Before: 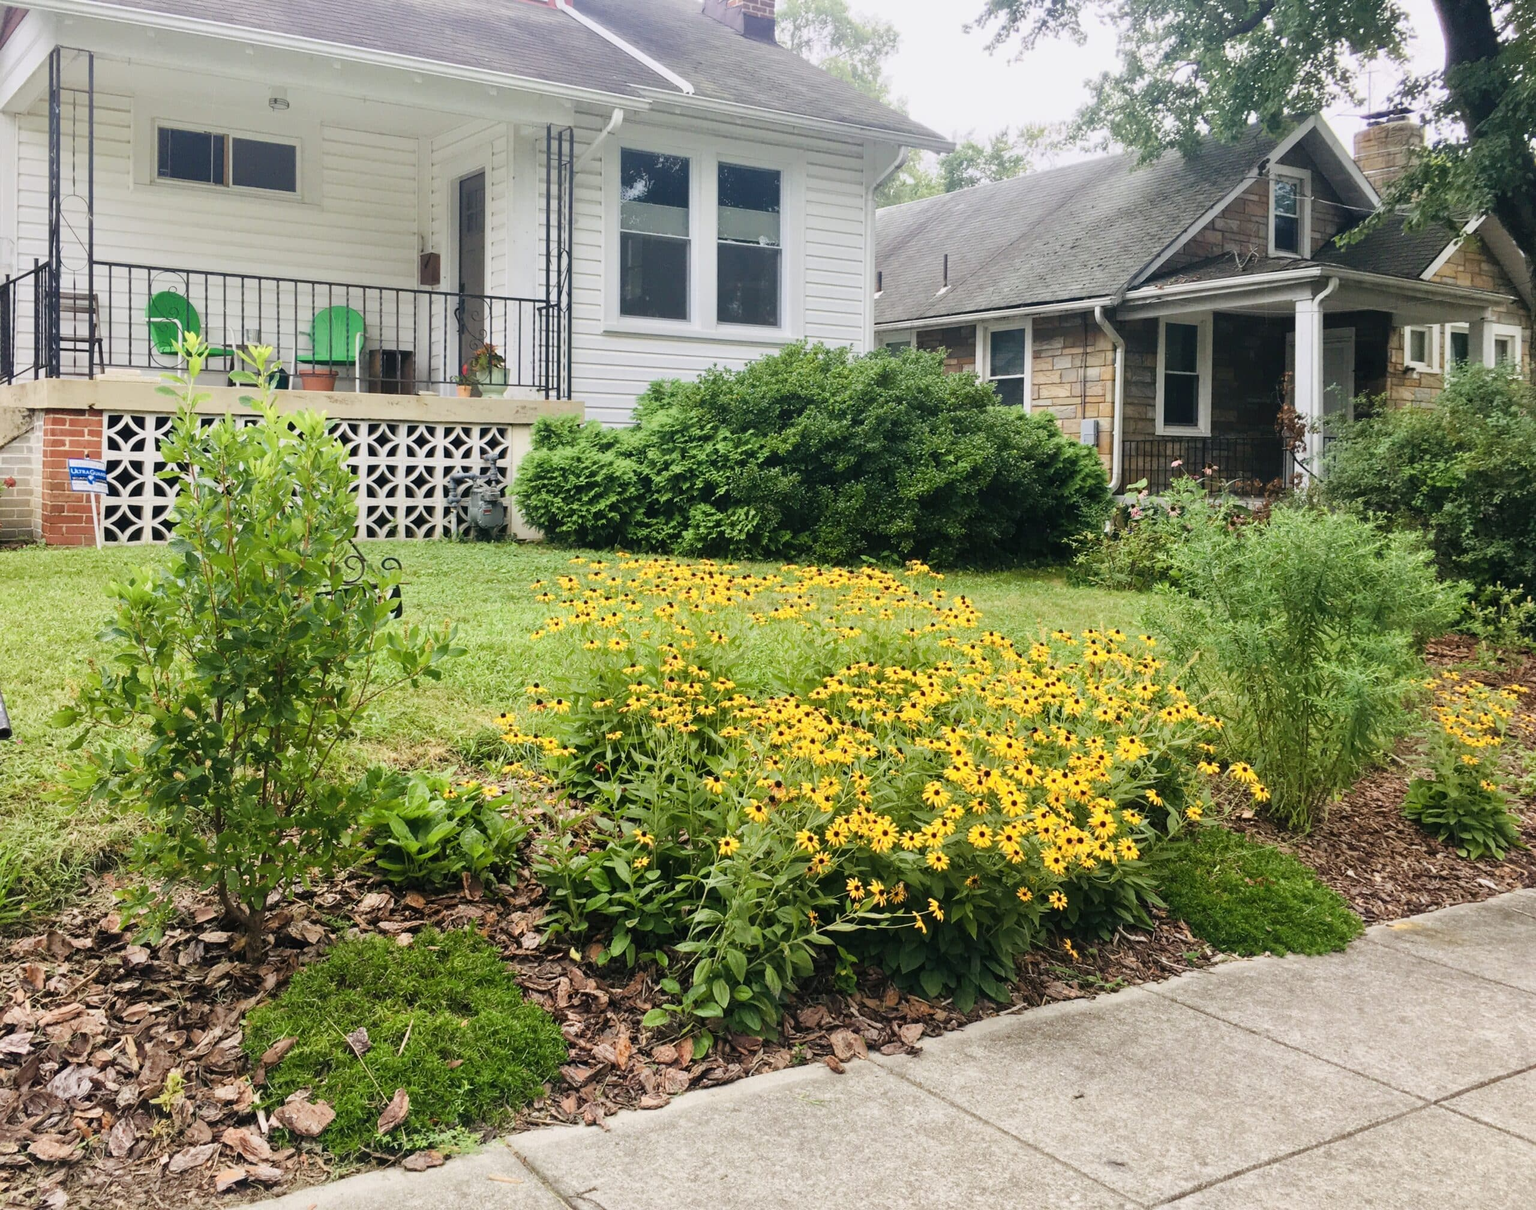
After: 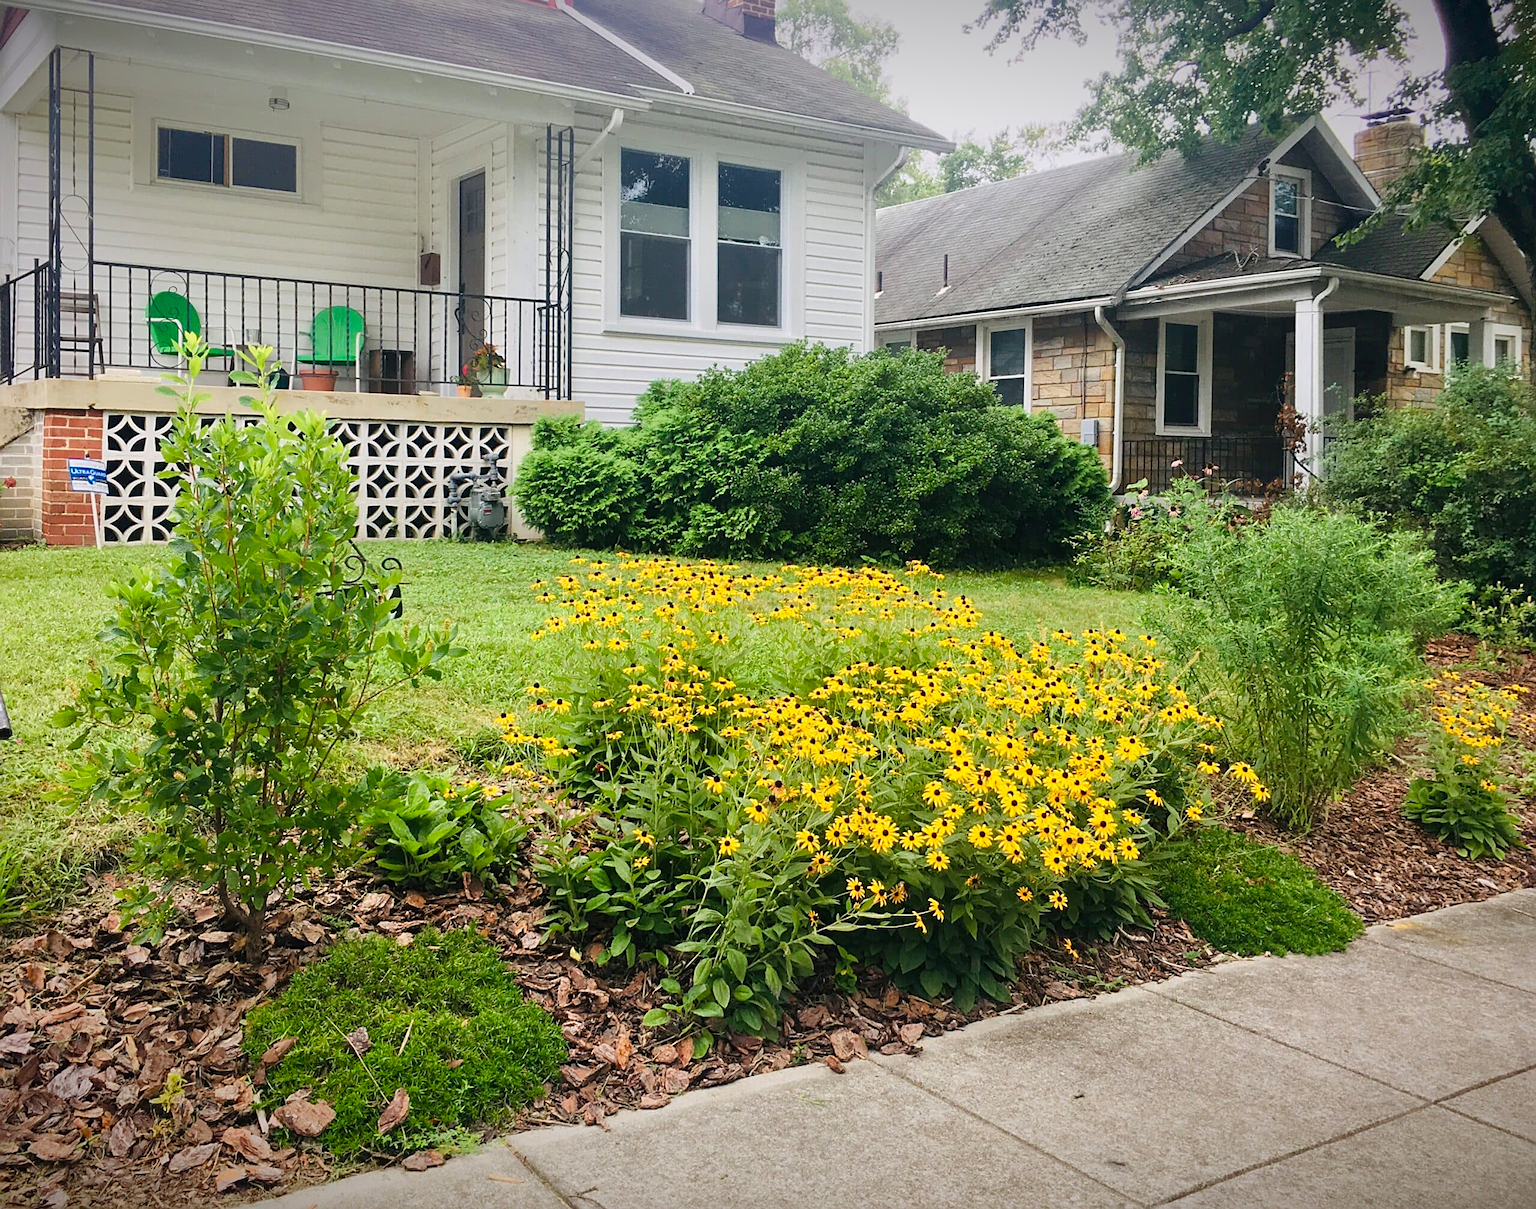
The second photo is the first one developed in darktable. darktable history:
sharpen: on, module defaults
vignetting: fall-off start 98.29%, fall-off radius 100%, brightness -1, saturation 0.5, width/height ratio 1.428
